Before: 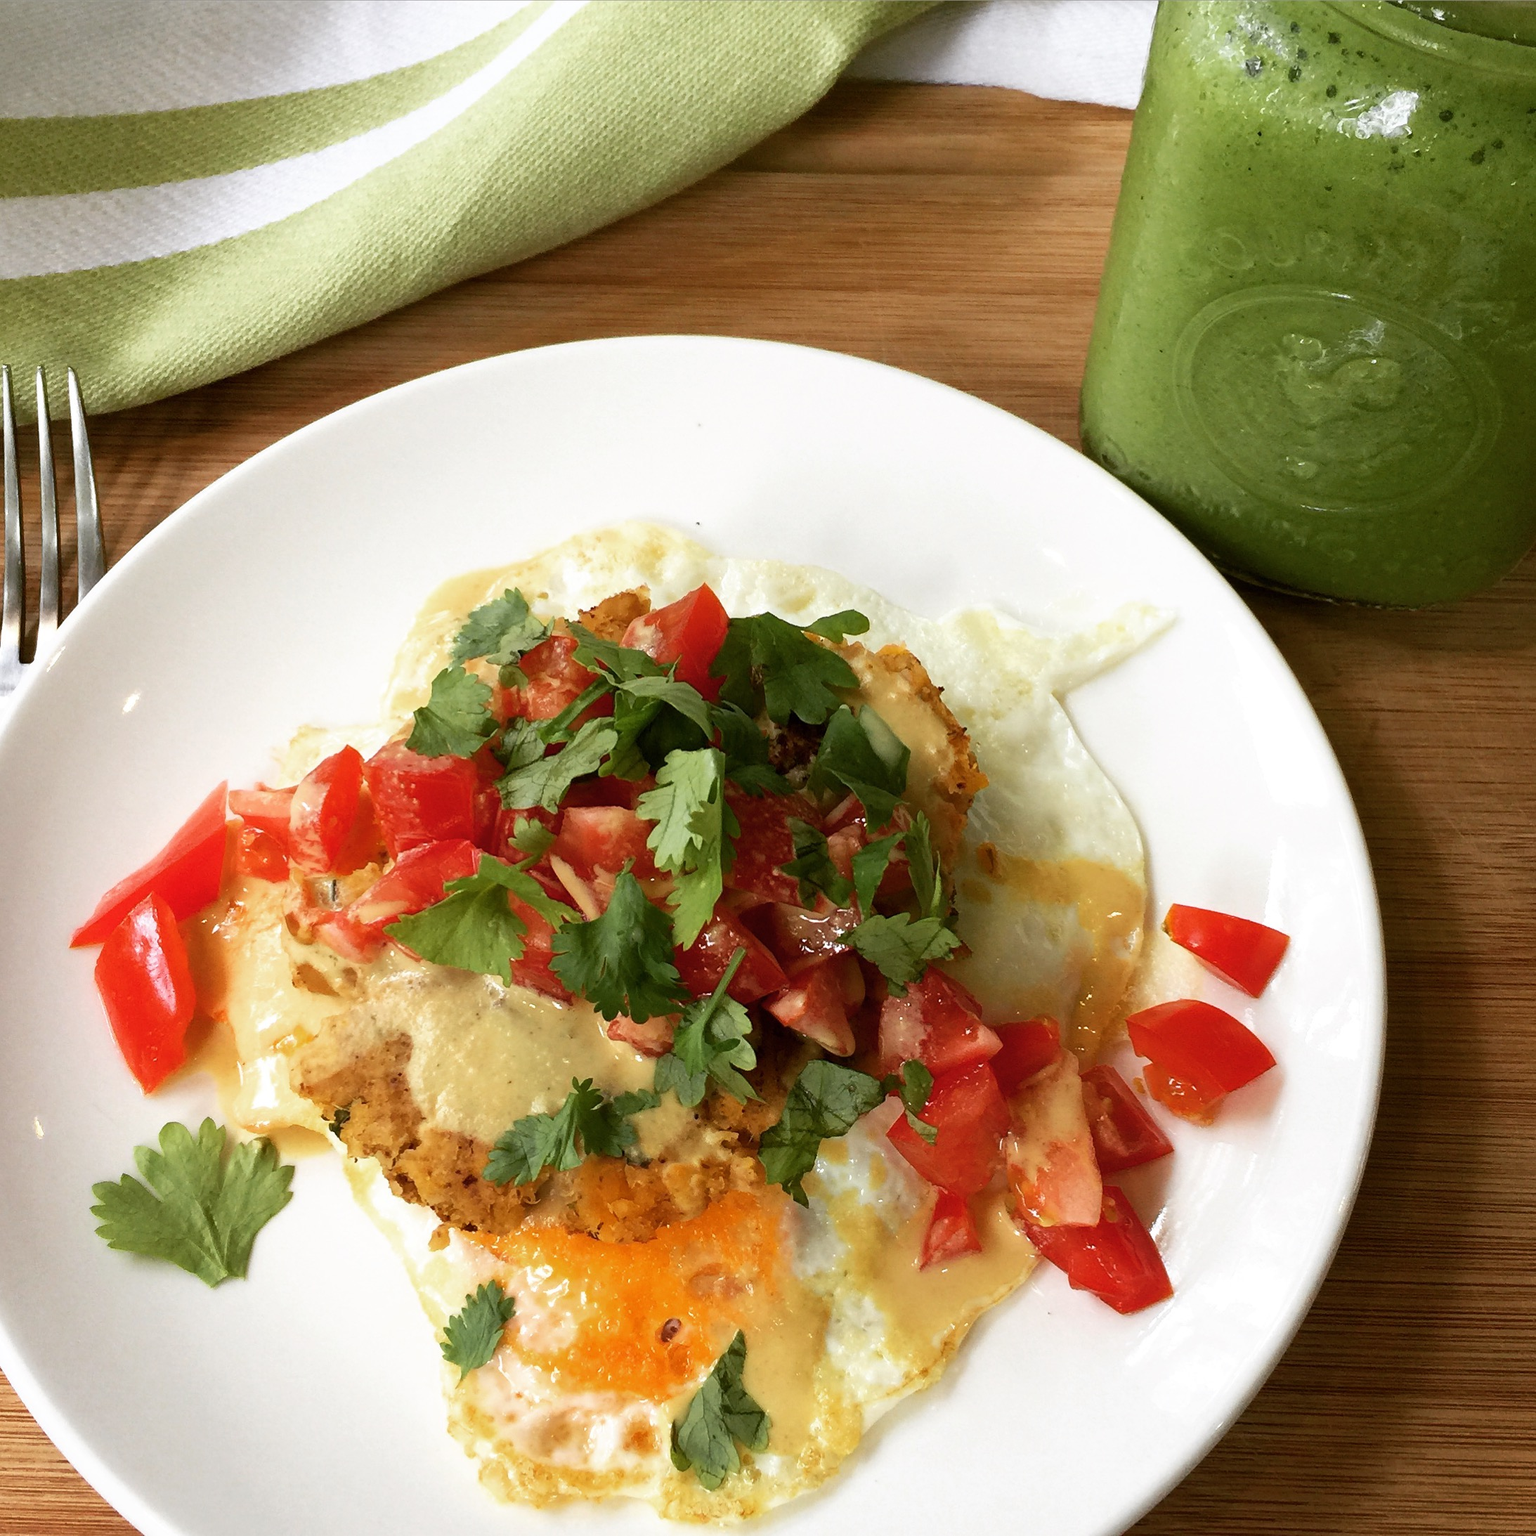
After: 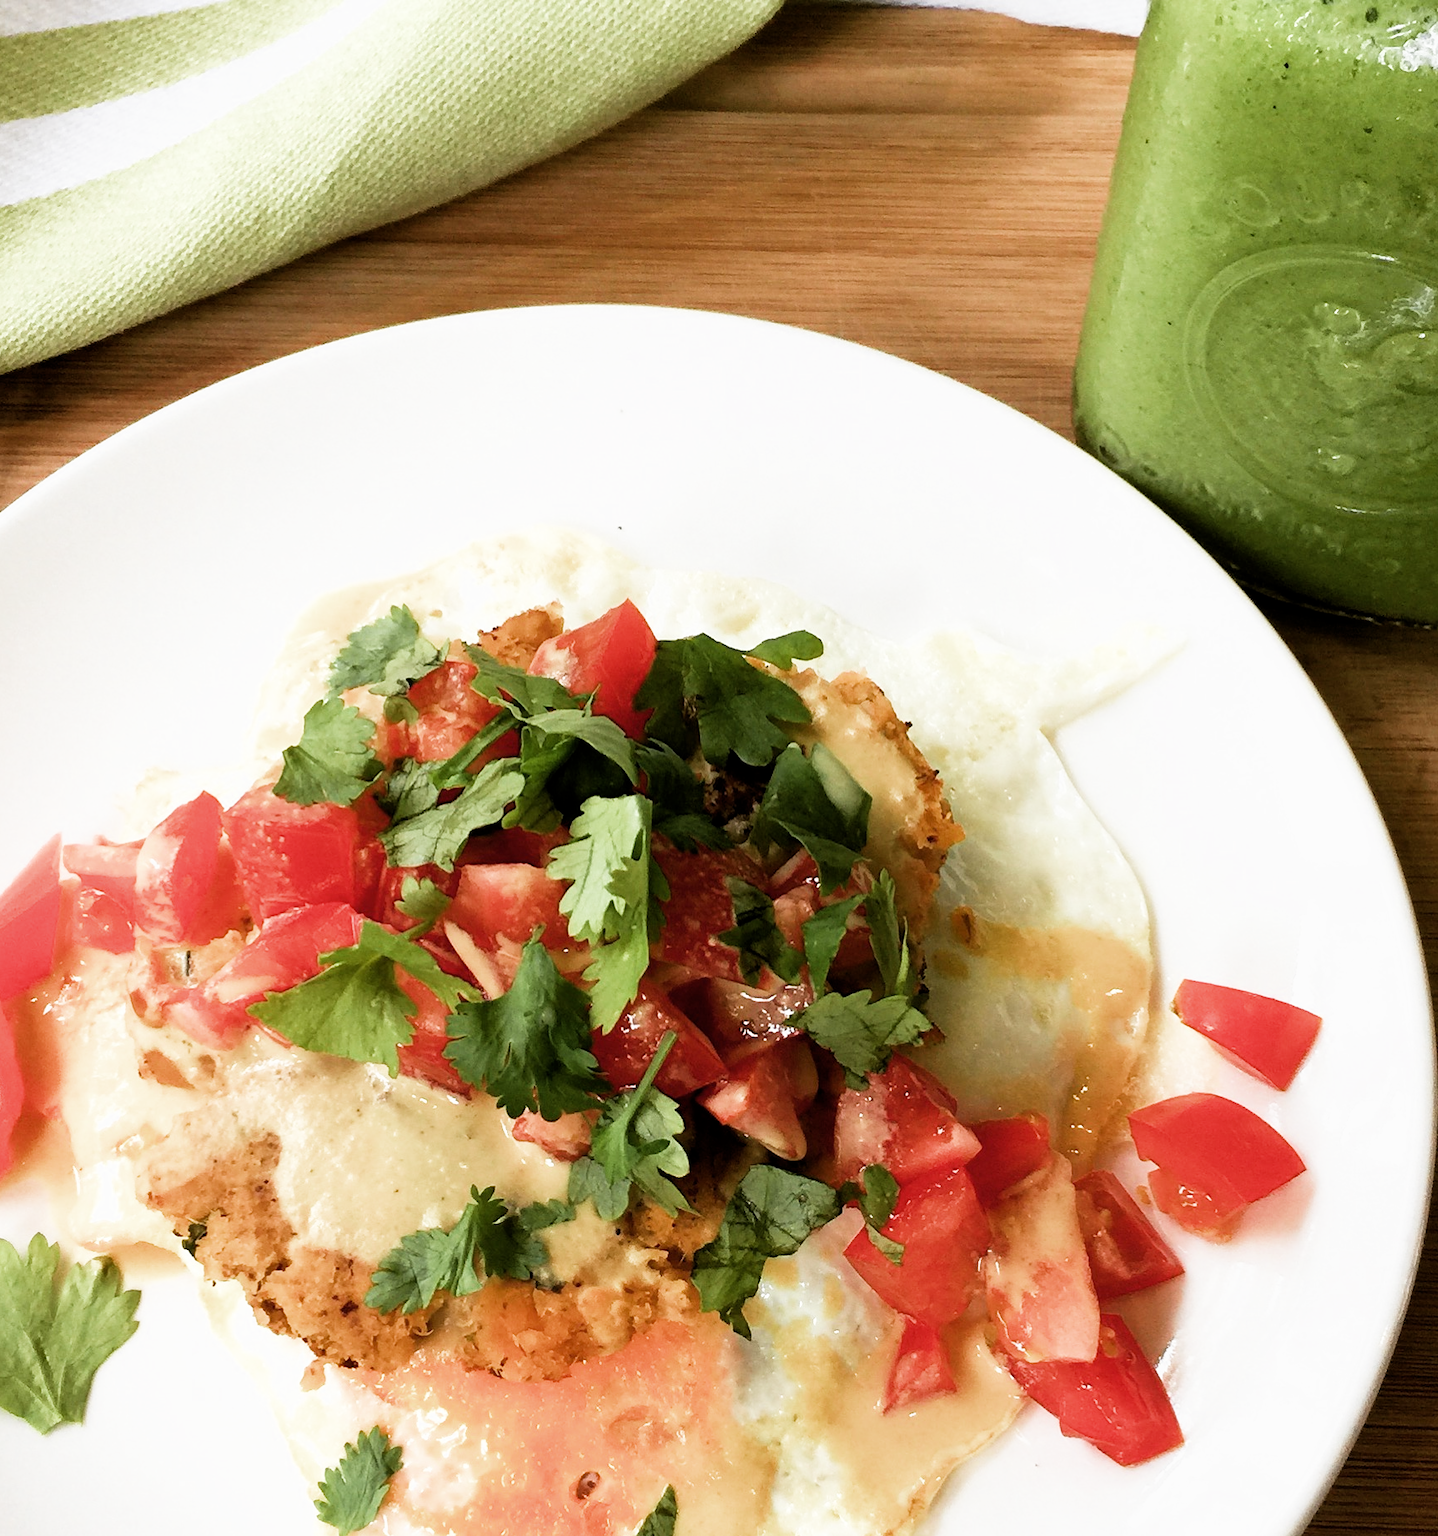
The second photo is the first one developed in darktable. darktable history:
filmic rgb: middle gray luminance 12.59%, black relative exposure -10.19 EV, white relative exposure 3.46 EV, target black luminance 0%, hardness 5.7, latitude 44.85%, contrast 1.214, highlights saturation mix 4.39%, shadows ↔ highlights balance 27.06%, add noise in highlights 0.001, color science v3 (2019), use custom middle-gray values true, contrast in highlights soft
crop: left 11.47%, top 5.126%, right 9.585%, bottom 10.585%
